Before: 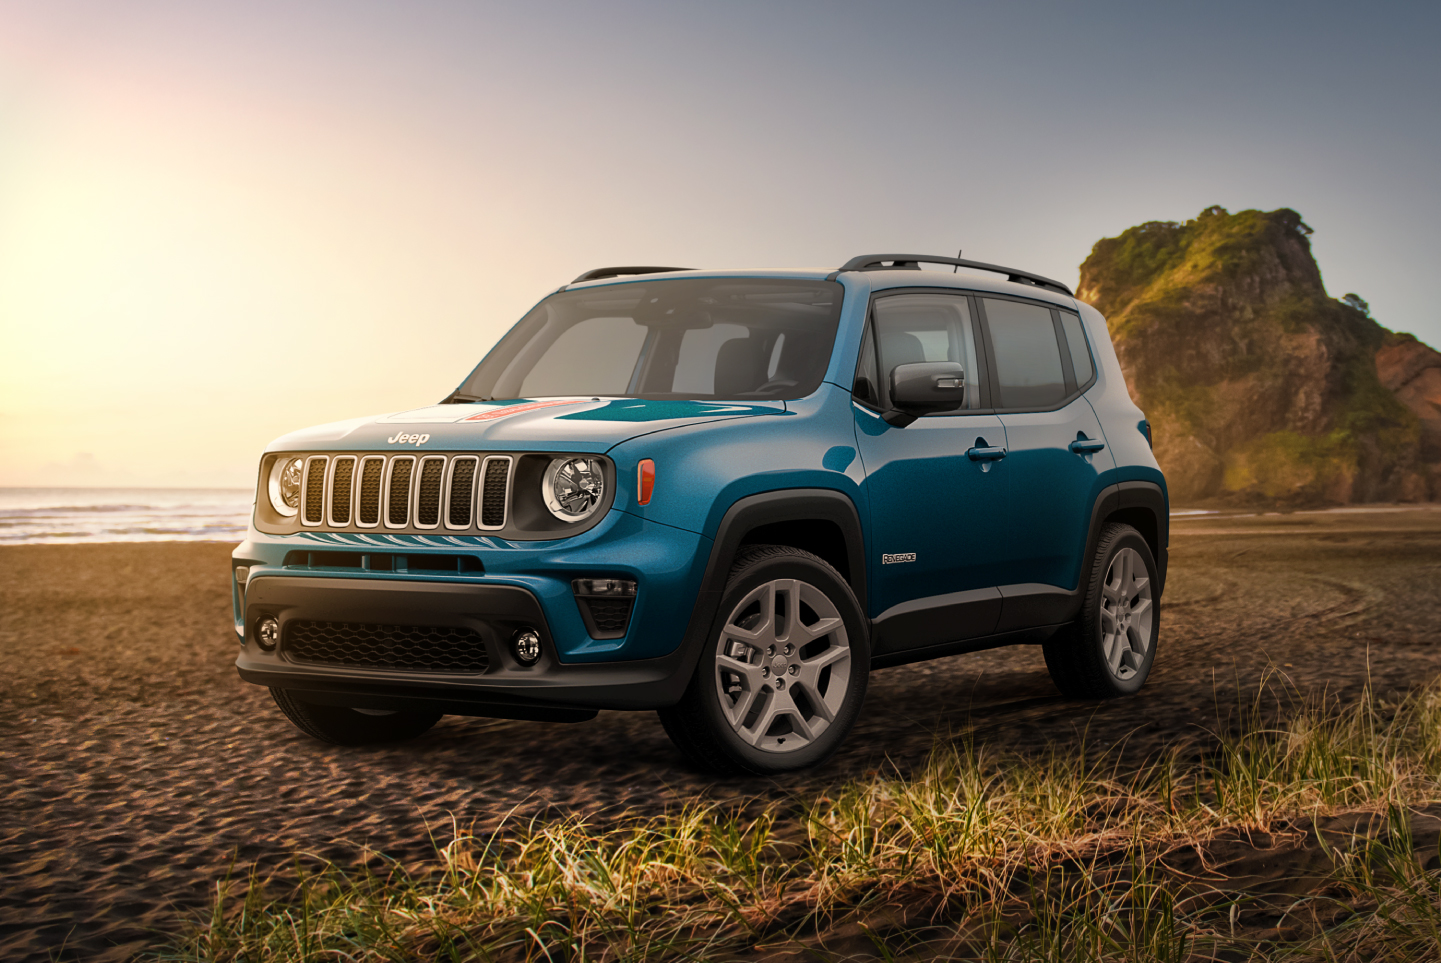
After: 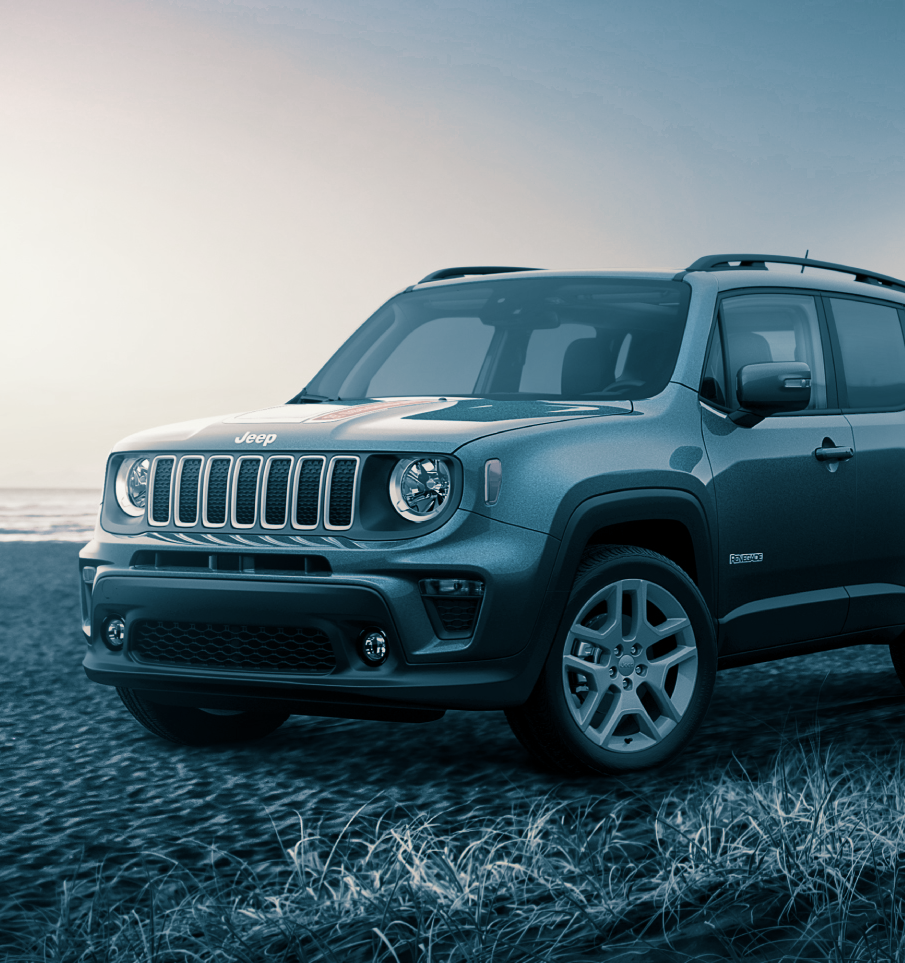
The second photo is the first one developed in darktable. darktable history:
color zones: curves: ch0 [(0, 0.613) (0.01, 0.613) (0.245, 0.448) (0.498, 0.529) (0.642, 0.665) (0.879, 0.777) (0.99, 0.613)]; ch1 [(0, 0.272) (0.219, 0.127) (0.724, 0.346)]
split-toning: shadows › hue 212.4°, balance -70
white balance: emerald 1
crop: left 10.644%, right 26.528%
